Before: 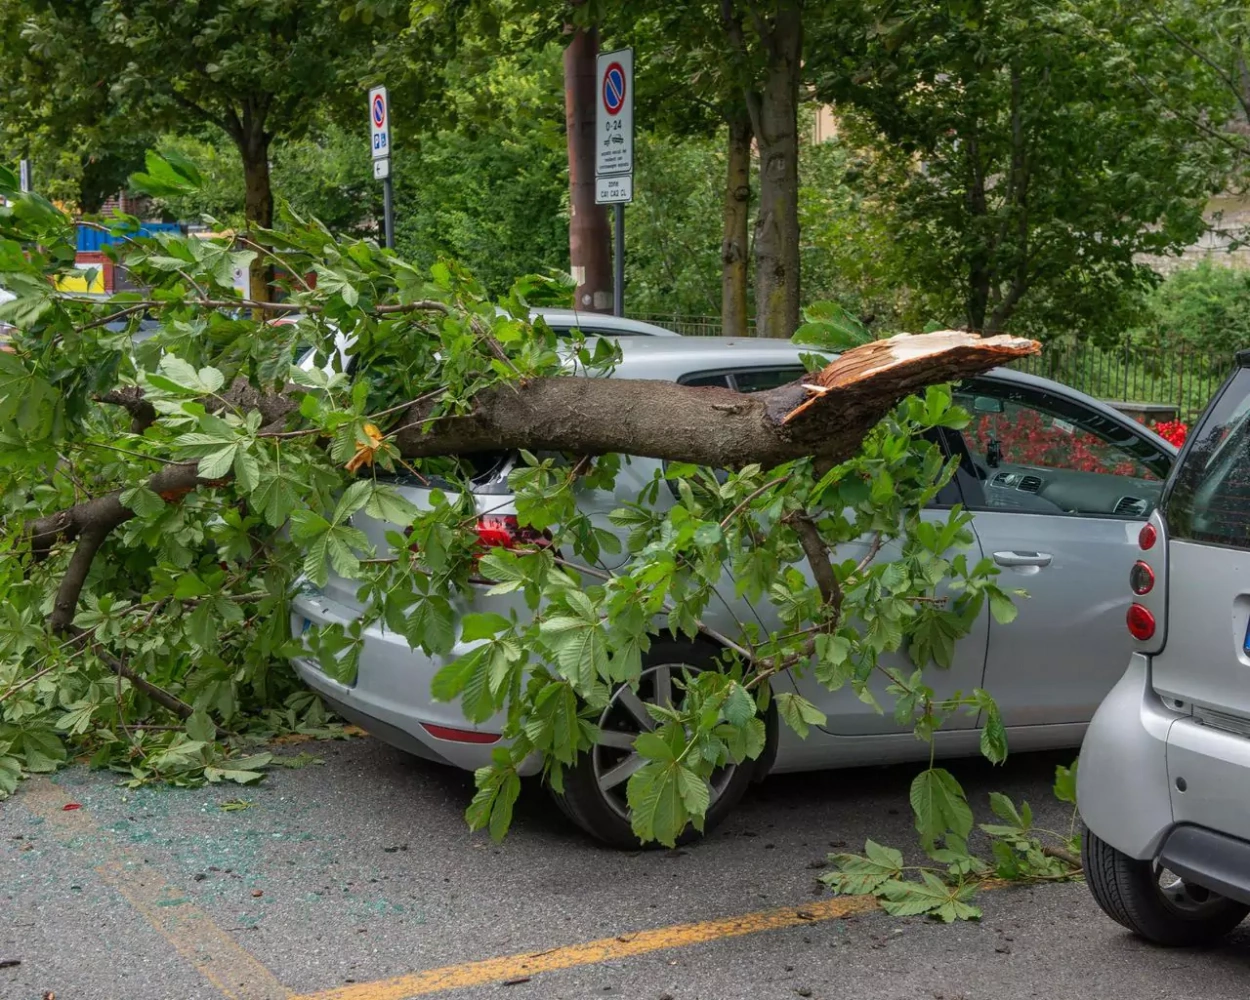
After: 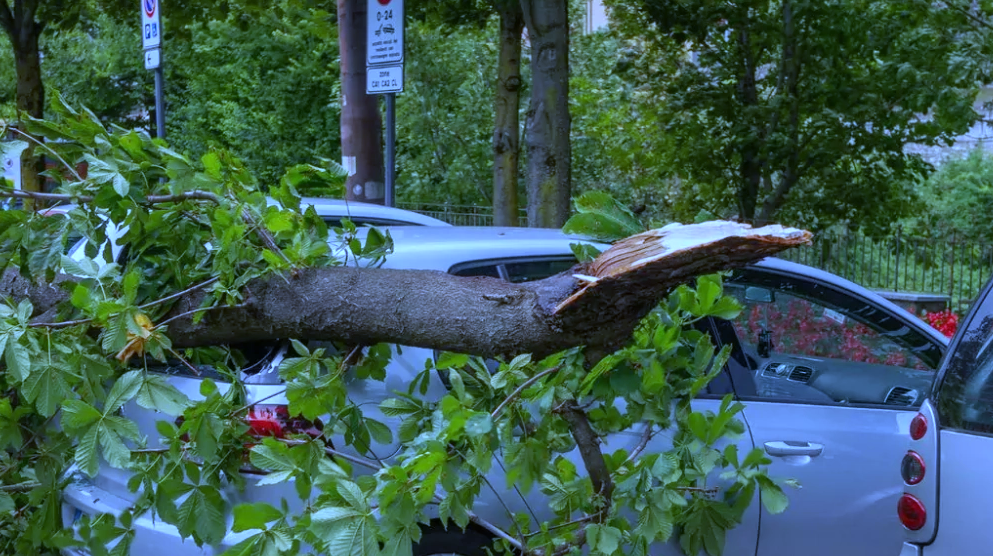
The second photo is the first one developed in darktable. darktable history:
crop: left 18.38%, top 11.092%, right 2.134%, bottom 33.217%
white balance: red 0.766, blue 1.537
